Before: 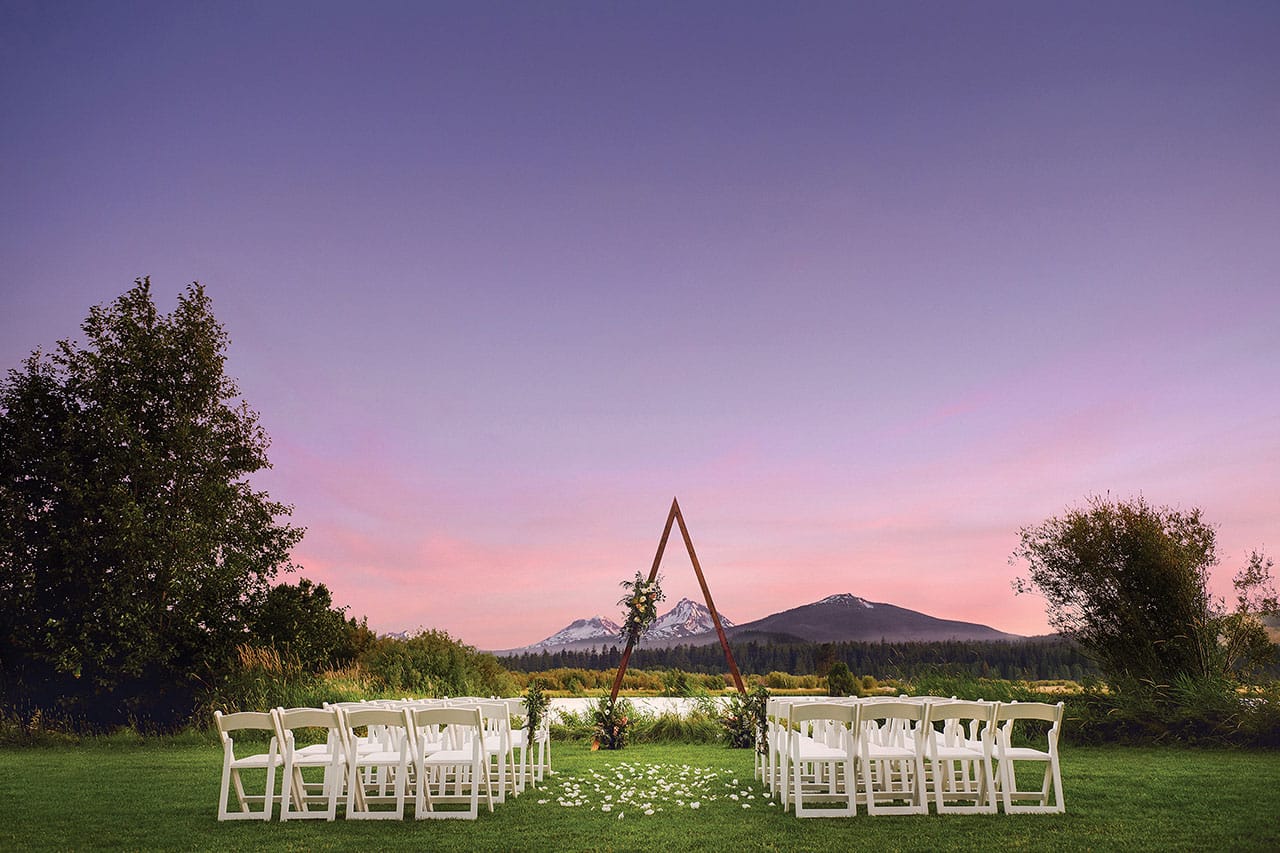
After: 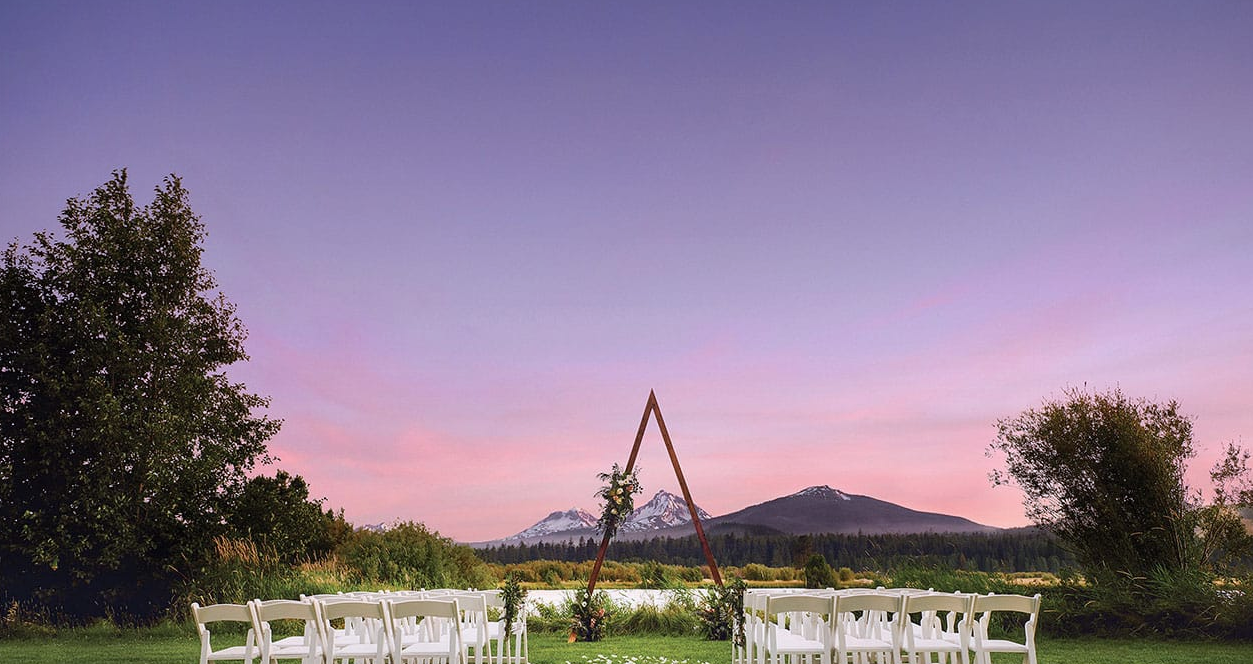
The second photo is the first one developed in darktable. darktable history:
color correction: highlights a* -0.137, highlights b* -5.91, shadows a* -0.137, shadows b* -0.137
shadows and highlights: radius 264.75, soften with gaussian
crop and rotate: left 1.814%, top 12.818%, right 0.25%, bottom 9.225%
